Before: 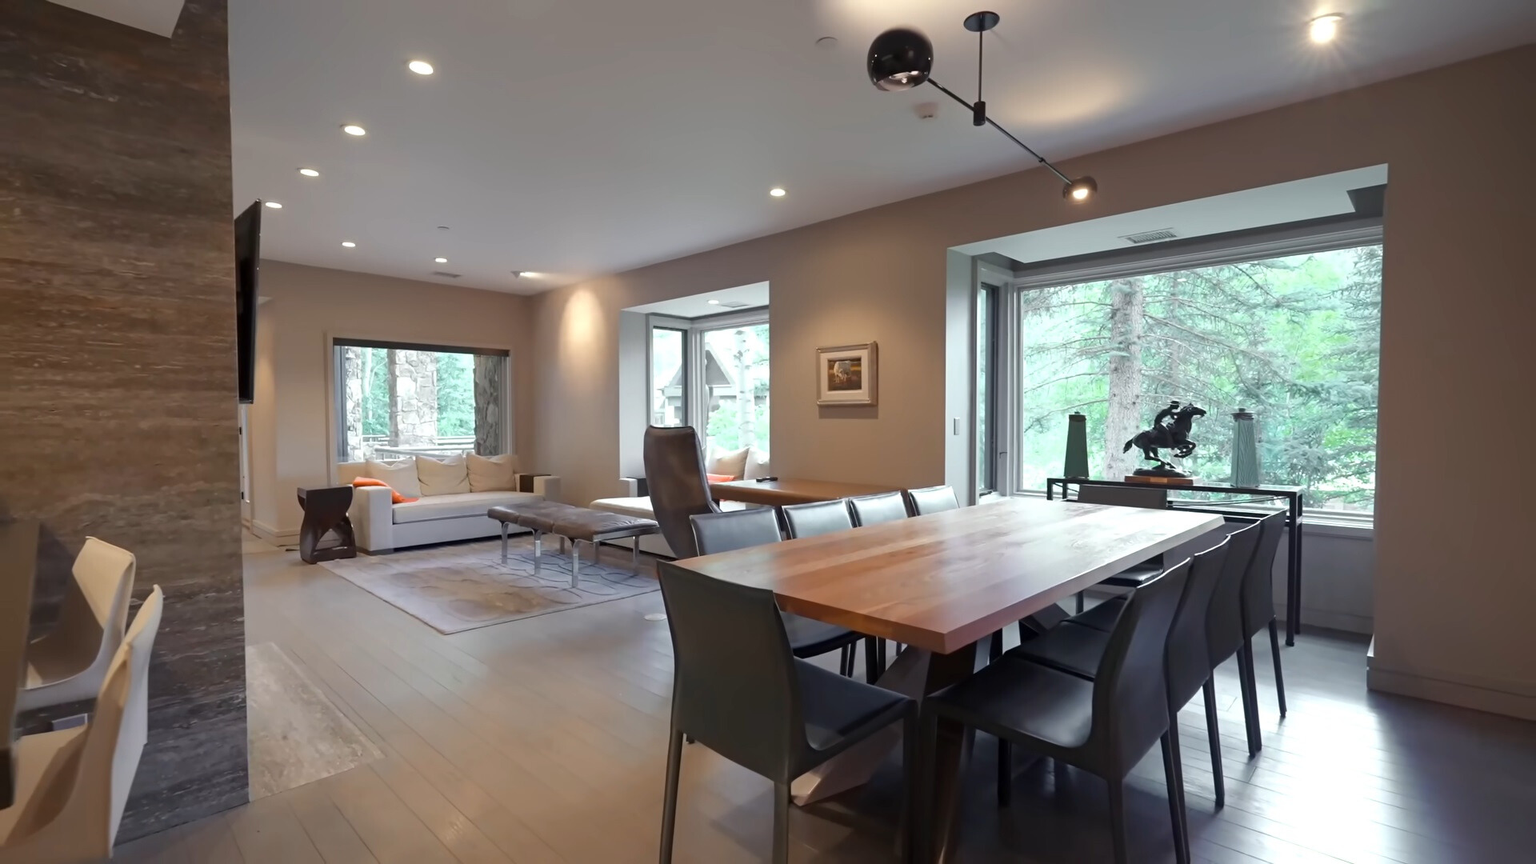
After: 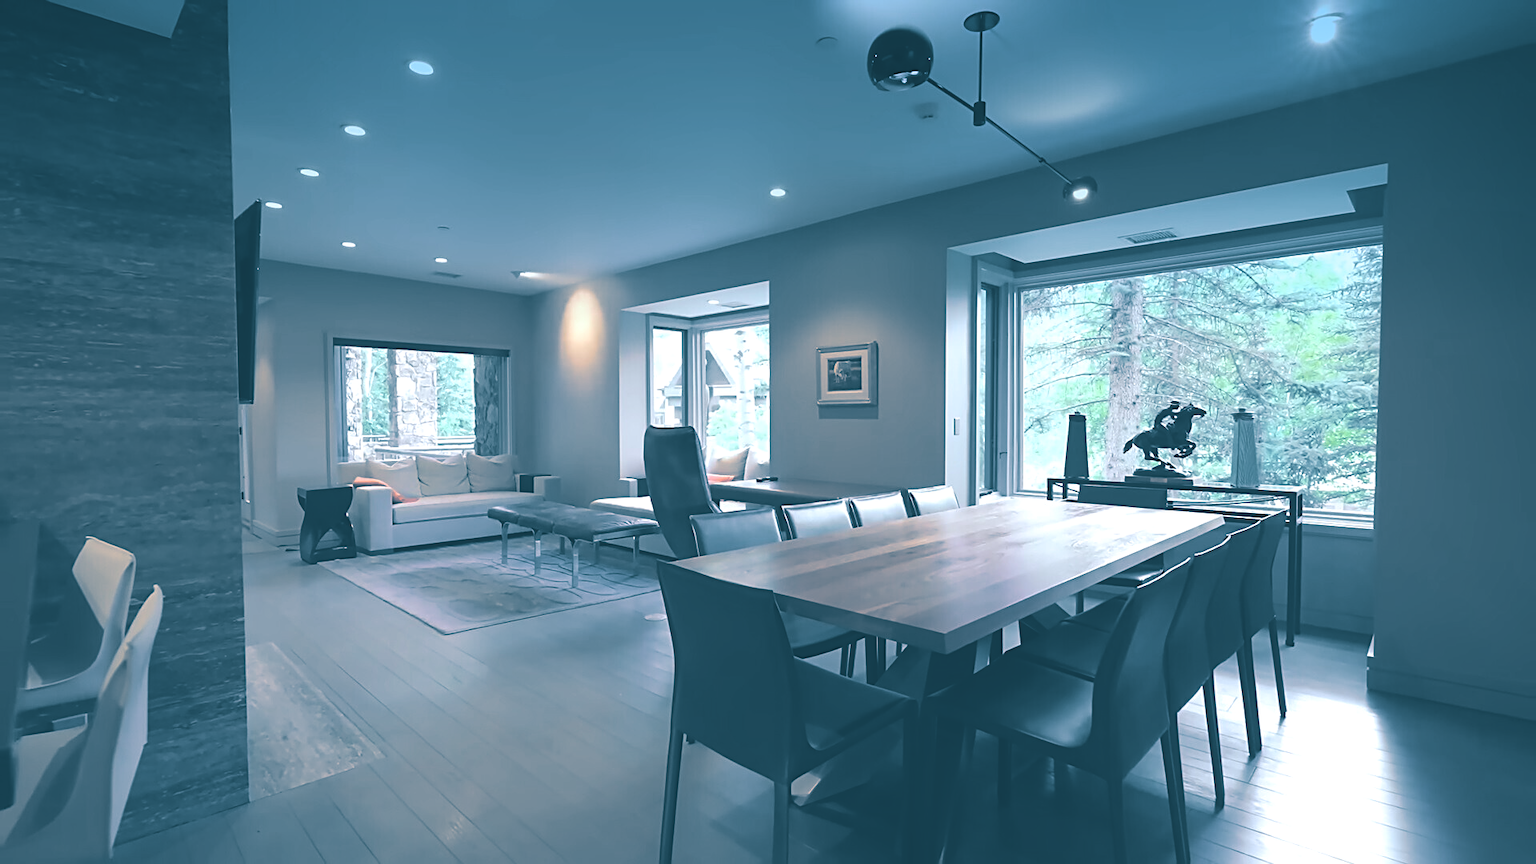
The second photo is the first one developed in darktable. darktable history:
sharpen: on, module defaults
tone equalizer: on, module defaults
graduated density: density 2.02 EV, hardness 44%, rotation 0.374°, offset 8.21, hue 208.8°, saturation 97%
color calibration: illuminant as shot in camera, x 0.358, y 0.373, temperature 4628.91 K
exposure: black level correction -0.041, exposure 0.064 EV, compensate highlight preservation false
split-toning: shadows › hue 212.4°, balance -70
